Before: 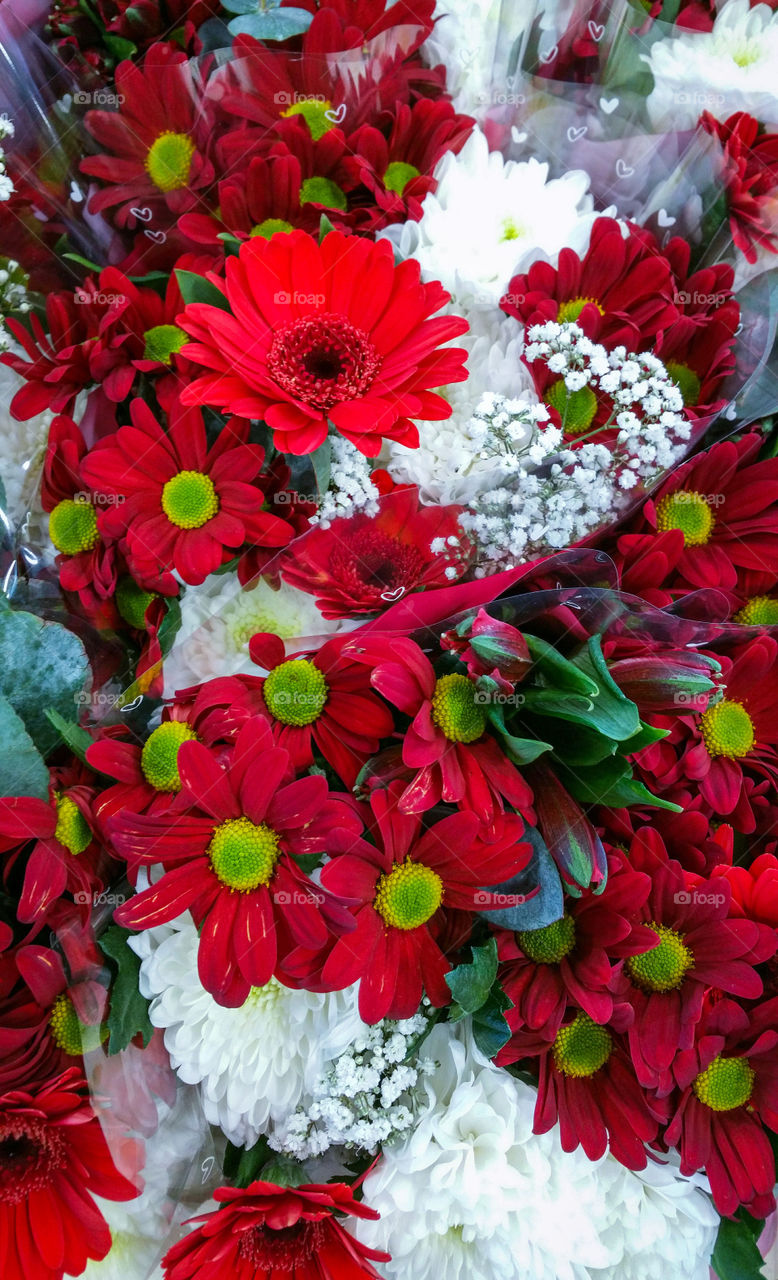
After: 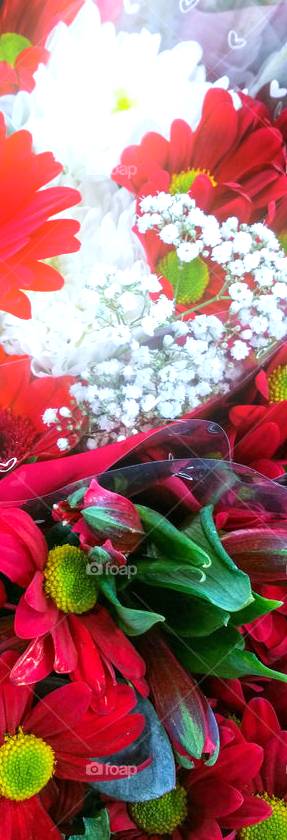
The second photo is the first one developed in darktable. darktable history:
crop and rotate: left 49.936%, top 10.094%, right 13.136%, bottom 24.256%
bloom: size 9%, threshold 100%, strength 7%
exposure: exposure 0.556 EV, compensate highlight preservation false
